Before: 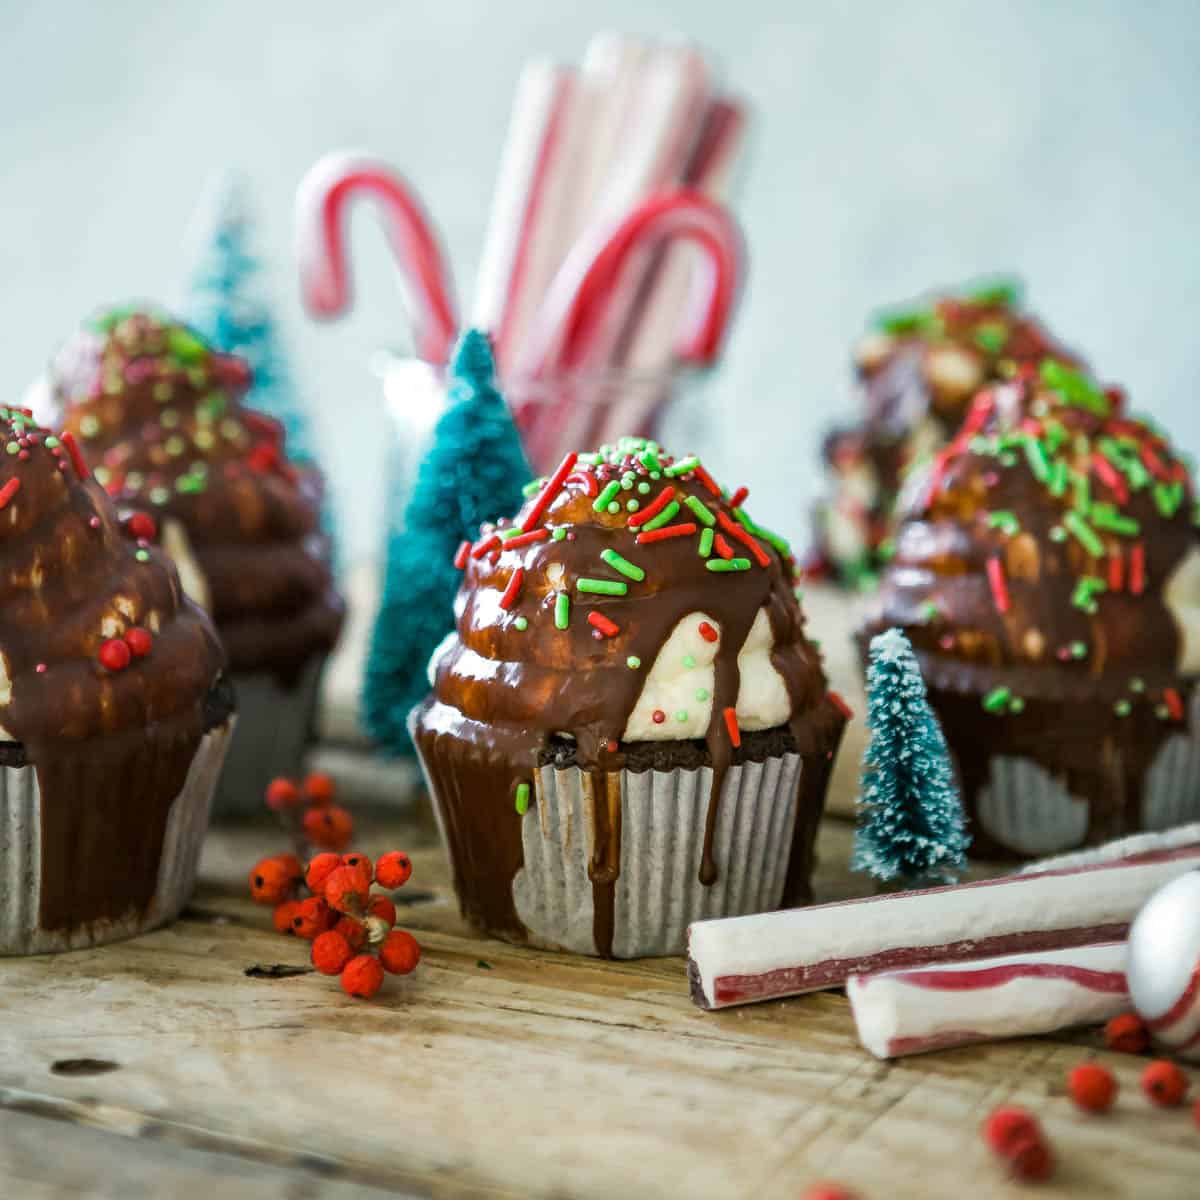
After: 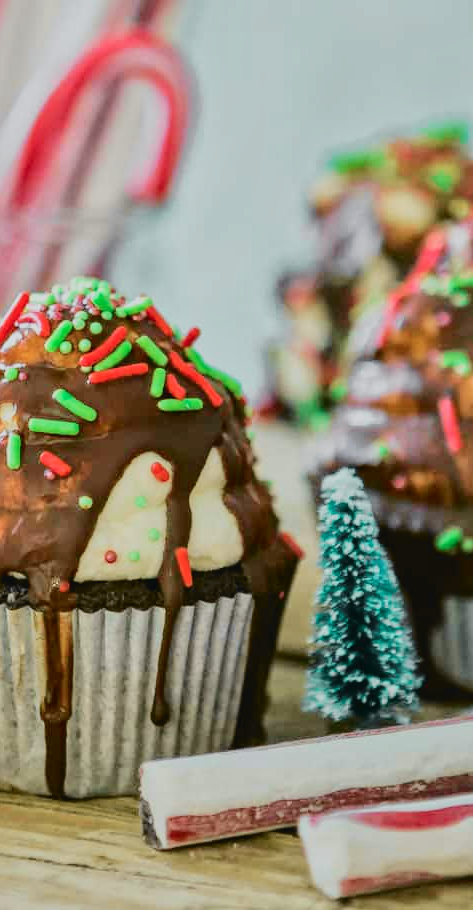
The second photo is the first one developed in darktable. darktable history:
tone curve: curves: ch0 [(0, 0.026) (0.104, 0.1) (0.233, 0.262) (0.398, 0.507) (0.498, 0.621) (0.65, 0.757) (0.835, 0.883) (1, 0.961)]; ch1 [(0, 0) (0.346, 0.307) (0.408, 0.369) (0.453, 0.457) (0.482, 0.476) (0.502, 0.498) (0.521, 0.503) (0.553, 0.554) (0.638, 0.646) (0.693, 0.727) (1, 1)]; ch2 [(0, 0) (0.366, 0.337) (0.434, 0.46) (0.485, 0.494) (0.5, 0.494) (0.511, 0.508) (0.537, 0.55) (0.579, 0.599) (0.663, 0.67) (1, 1)], color space Lab, independent channels, preserve colors none
crop: left 45.721%, top 13.393%, right 14.118%, bottom 10.01%
tone equalizer: -8 EV -0.002 EV, -7 EV 0.005 EV, -6 EV -0.008 EV, -5 EV 0.007 EV, -4 EV -0.042 EV, -3 EV -0.233 EV, -2 EV -0.662 EV, -1 EV -0.983 EV, +0 EV -0.969 EV, smoothing diameter 2%, edges refinement/feathering 20, mask exposure compensation -1.57 EV, filter diffusion 5
